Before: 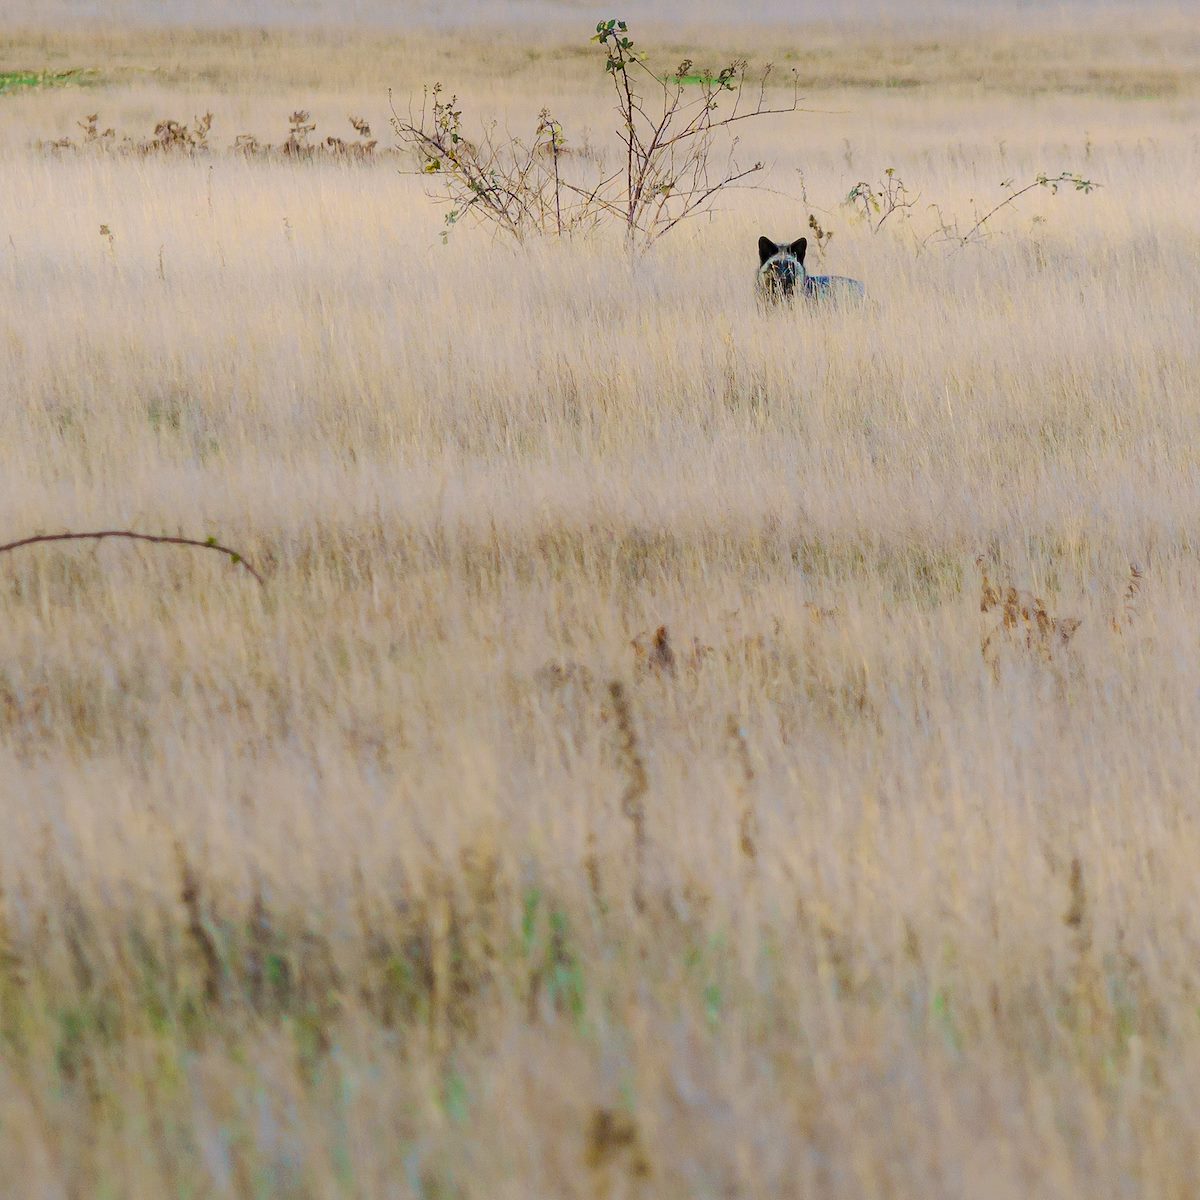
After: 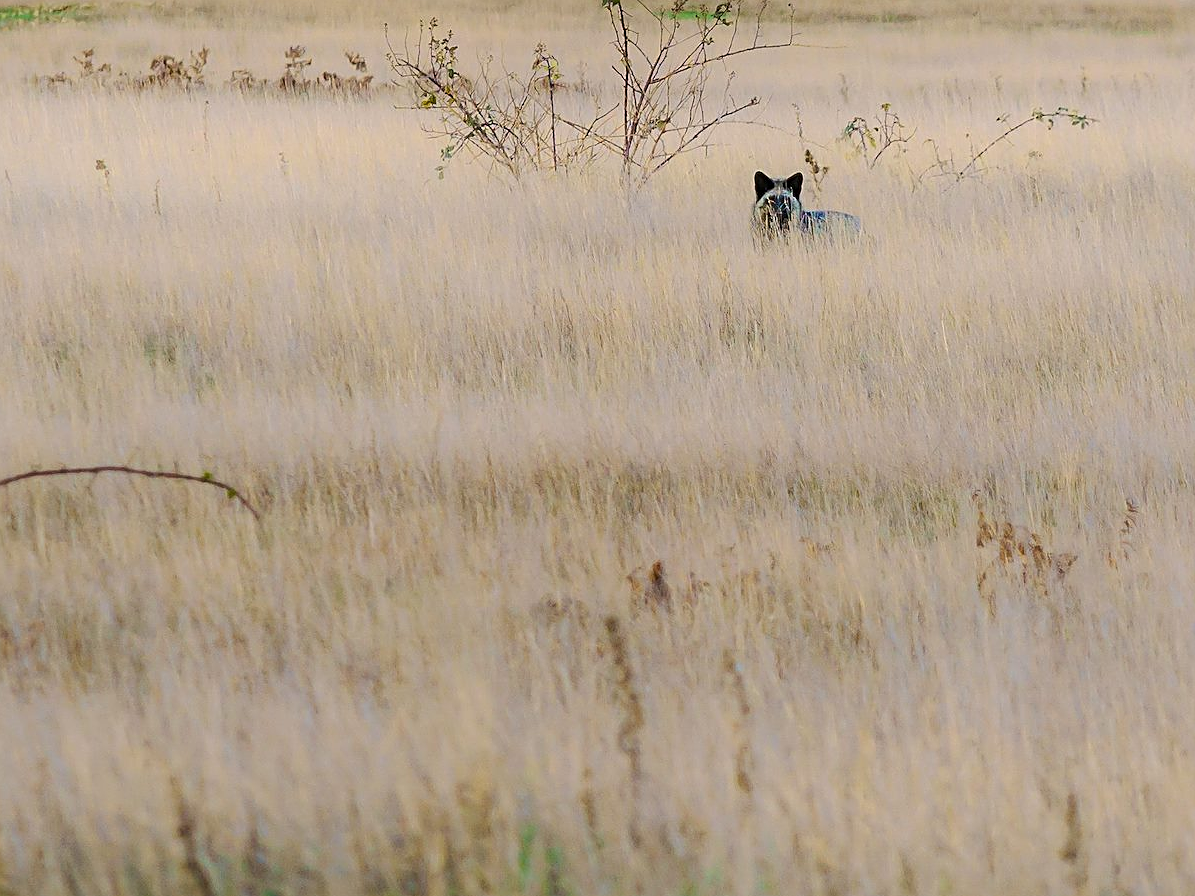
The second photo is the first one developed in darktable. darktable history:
sharpen: on, module defaults
crop: left 0.387%, top 5.469%, bottom 19.809%
